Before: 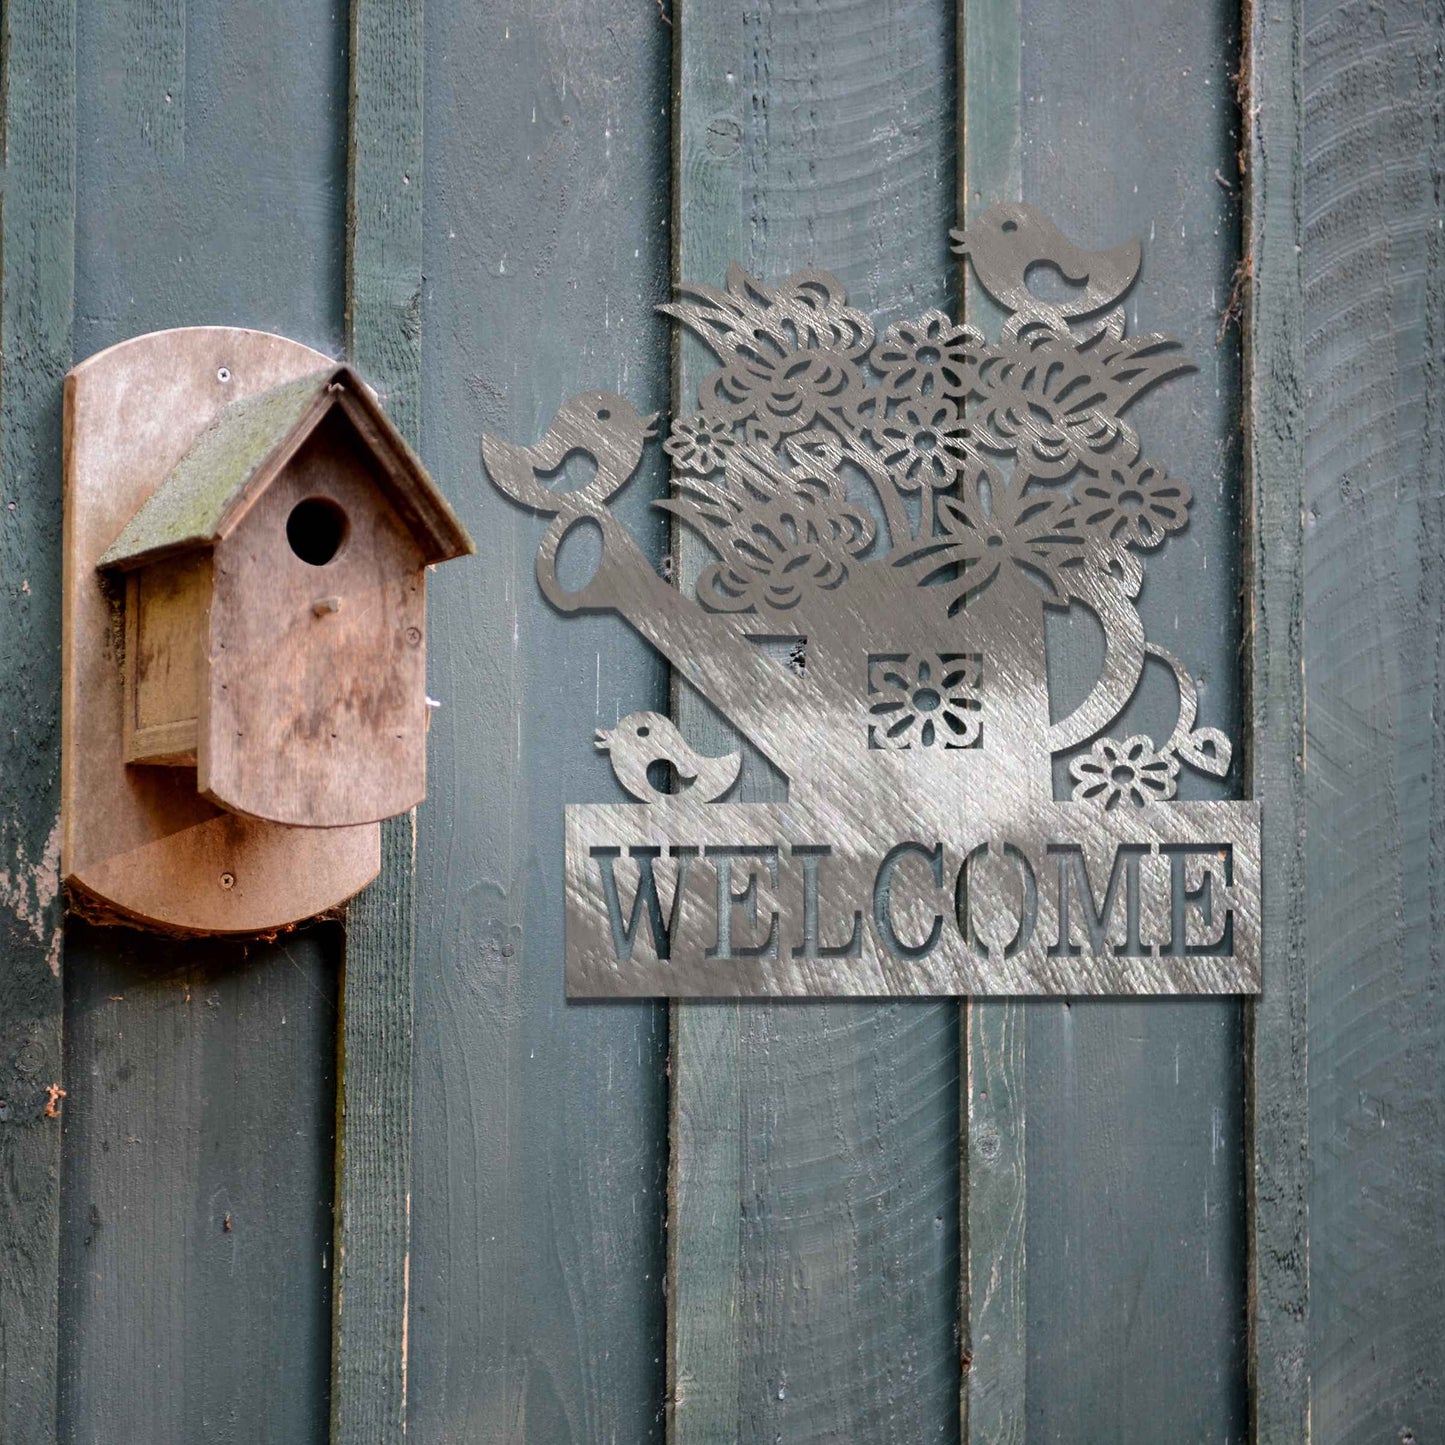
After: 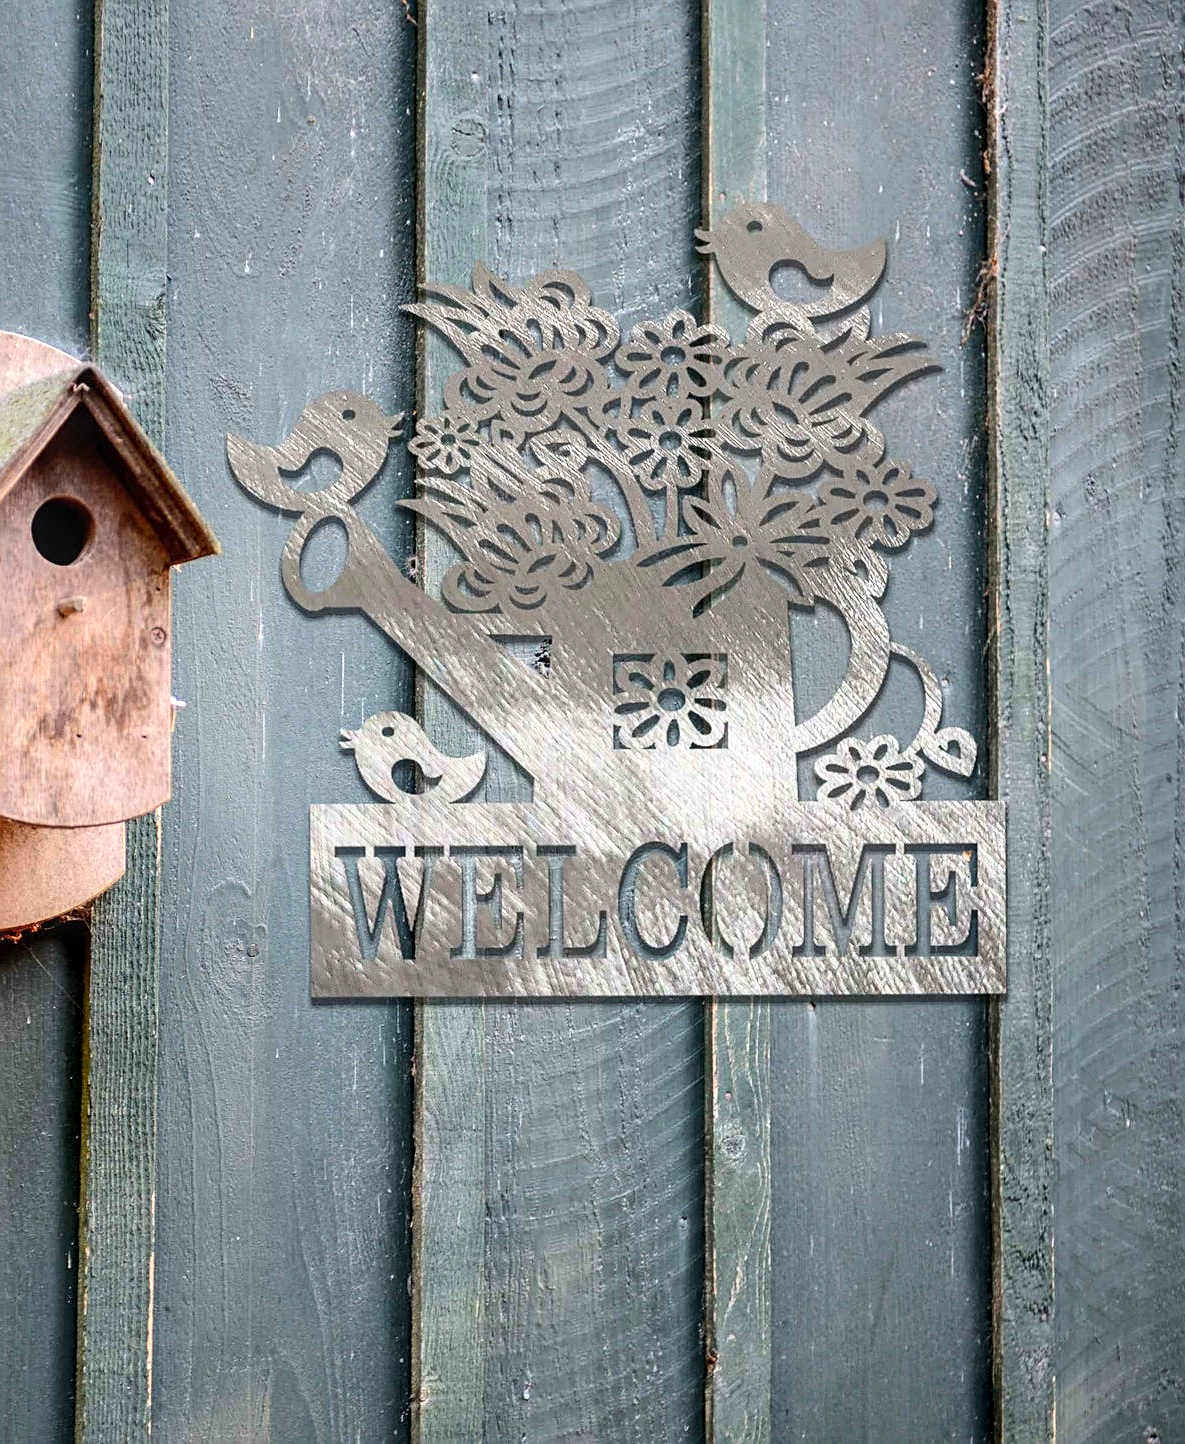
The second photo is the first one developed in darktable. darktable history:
local contrast: on, module defaults
contrast brightness saturation: contrast 0.201, brightness 0.169, saturation 0.224
sharpen: on, module defaults
crop: left 17.663%, bottom 0.024%
